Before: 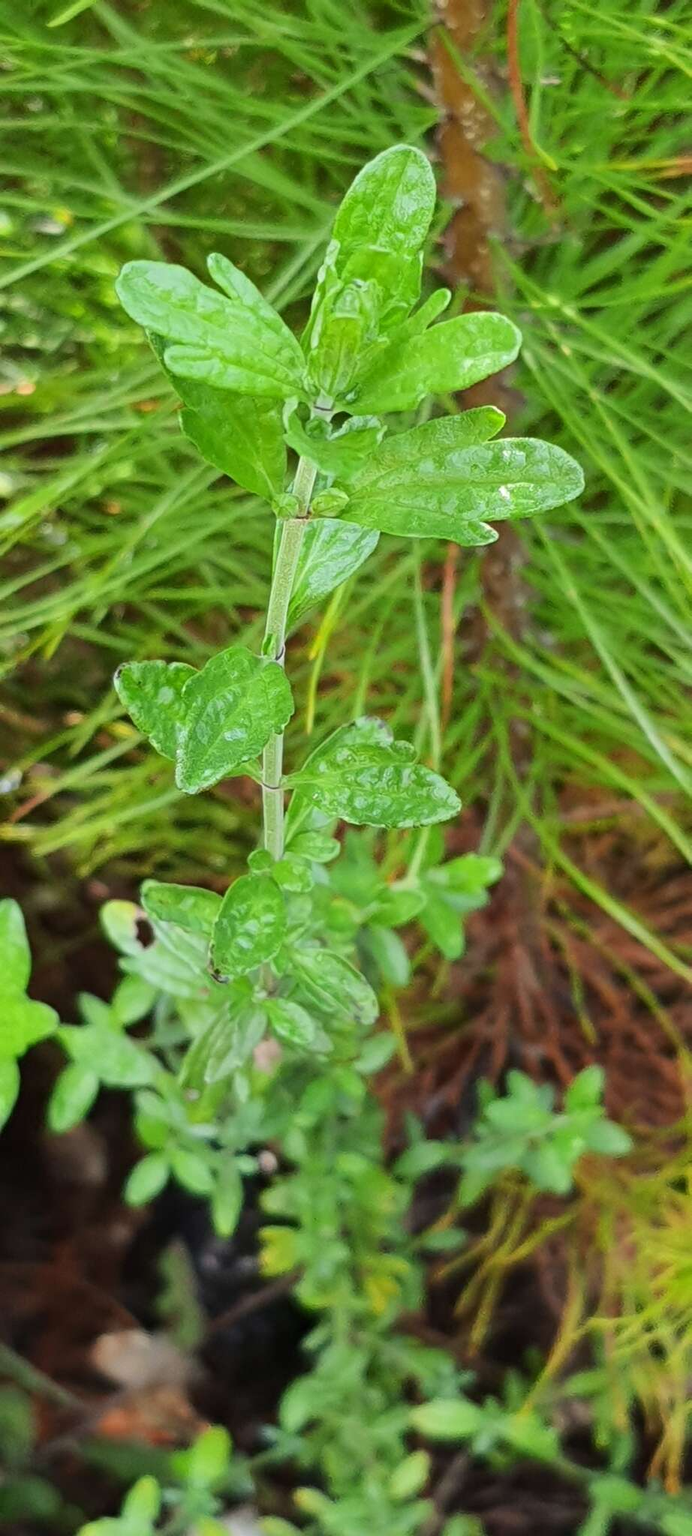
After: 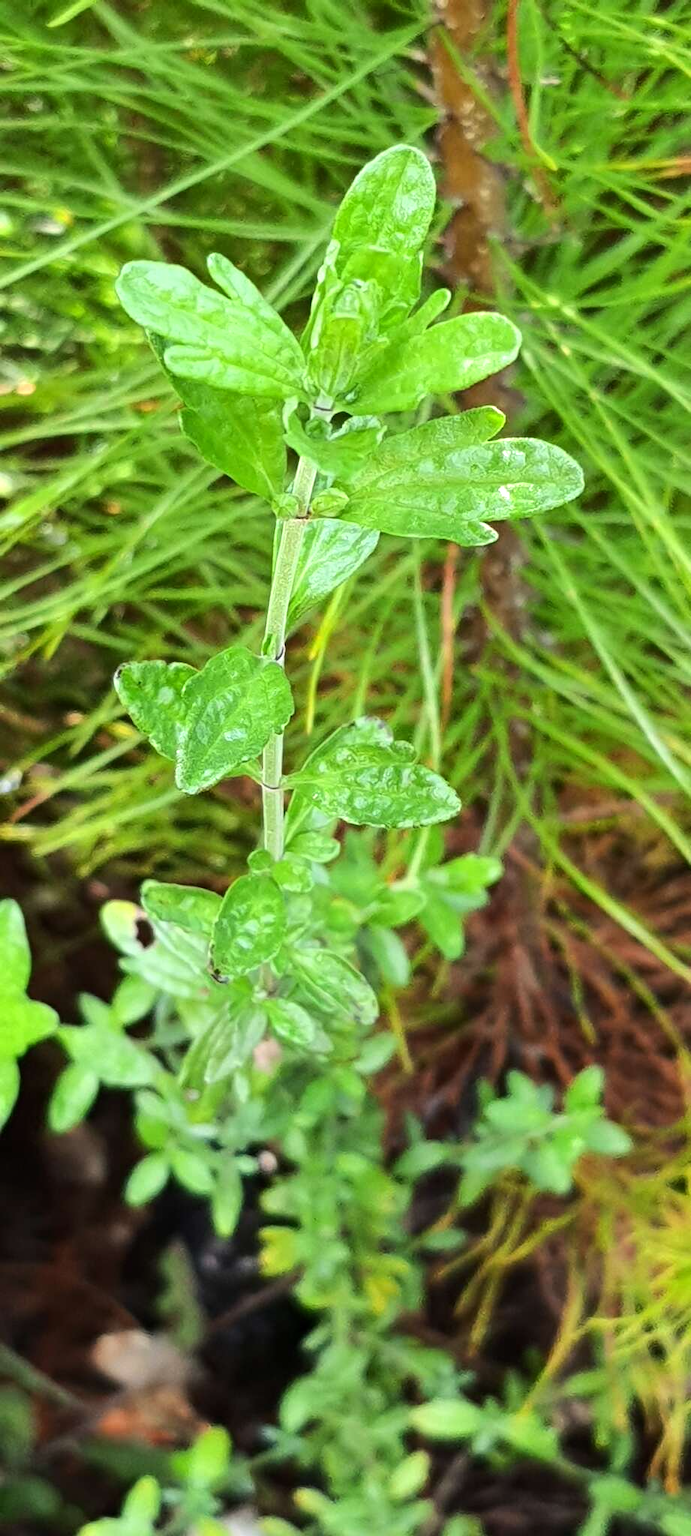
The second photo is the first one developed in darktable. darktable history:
tone equalizer: -8 EV -0.417 EV, -7 EV -0.389 EV, -6 EV -0.333 EV, -5 EV -0.222 EV, -3 EV 0.222 EV, -2 EV 0.333 EV, -1 EV 0.389 EV, +0 EV 0.417 EV, edges refinement/feathering 500, mask exposure compensation -1.25 EV, preserve details no
exposure: black level correction 0.001, exposure 0.14 EV, compensate highlight preservation false
